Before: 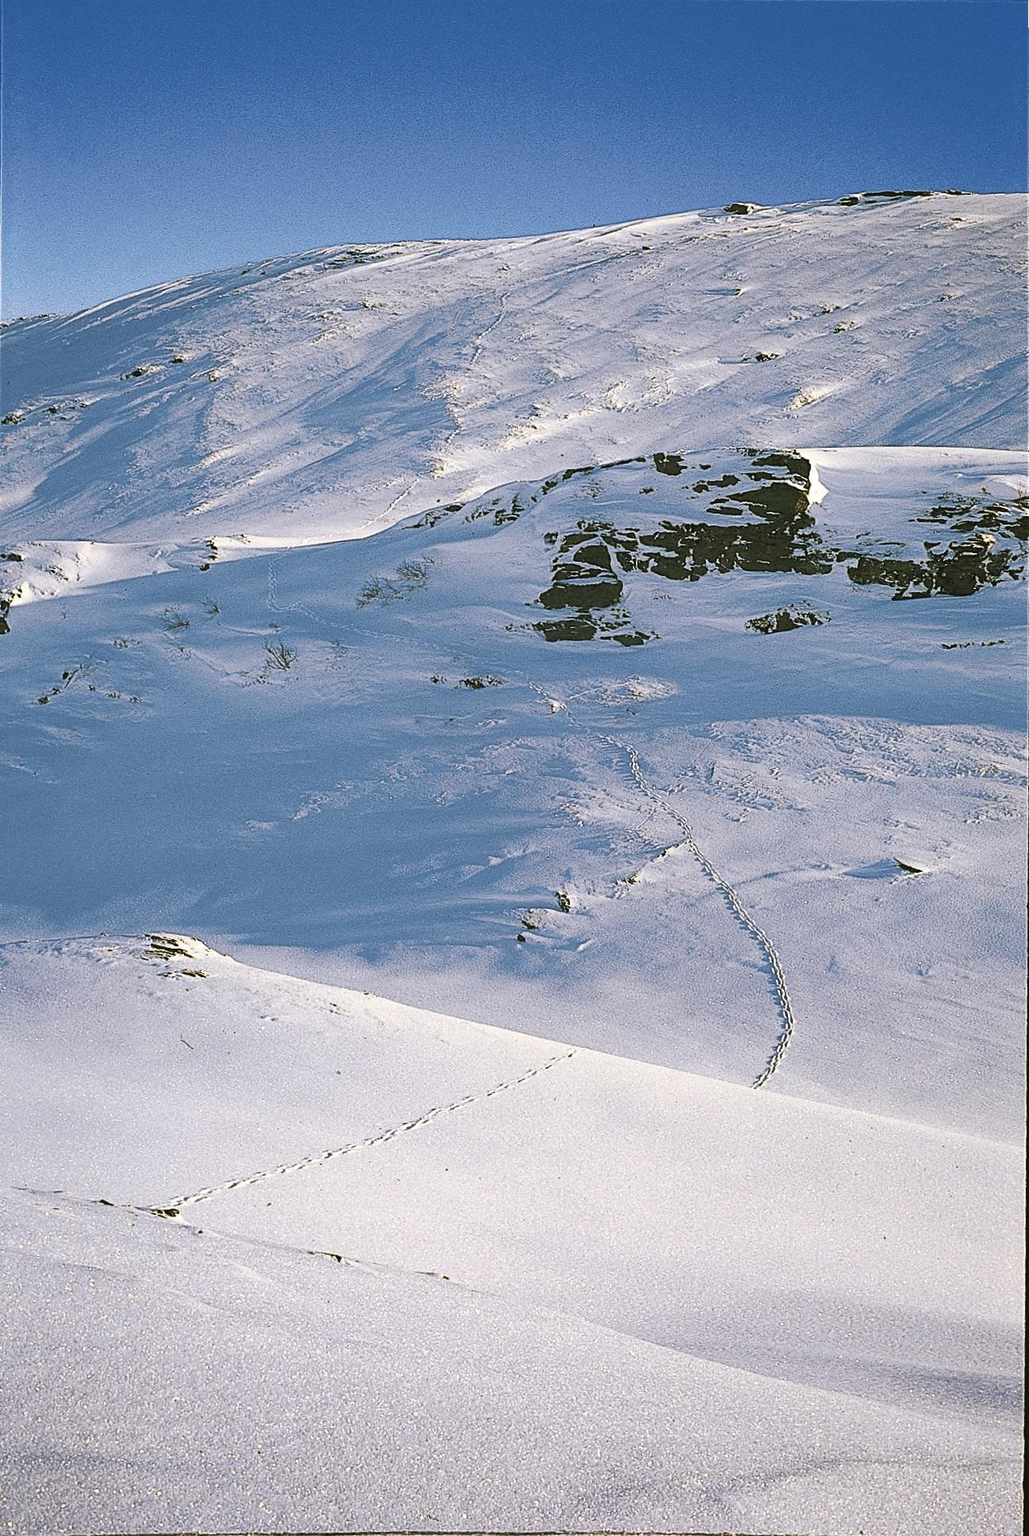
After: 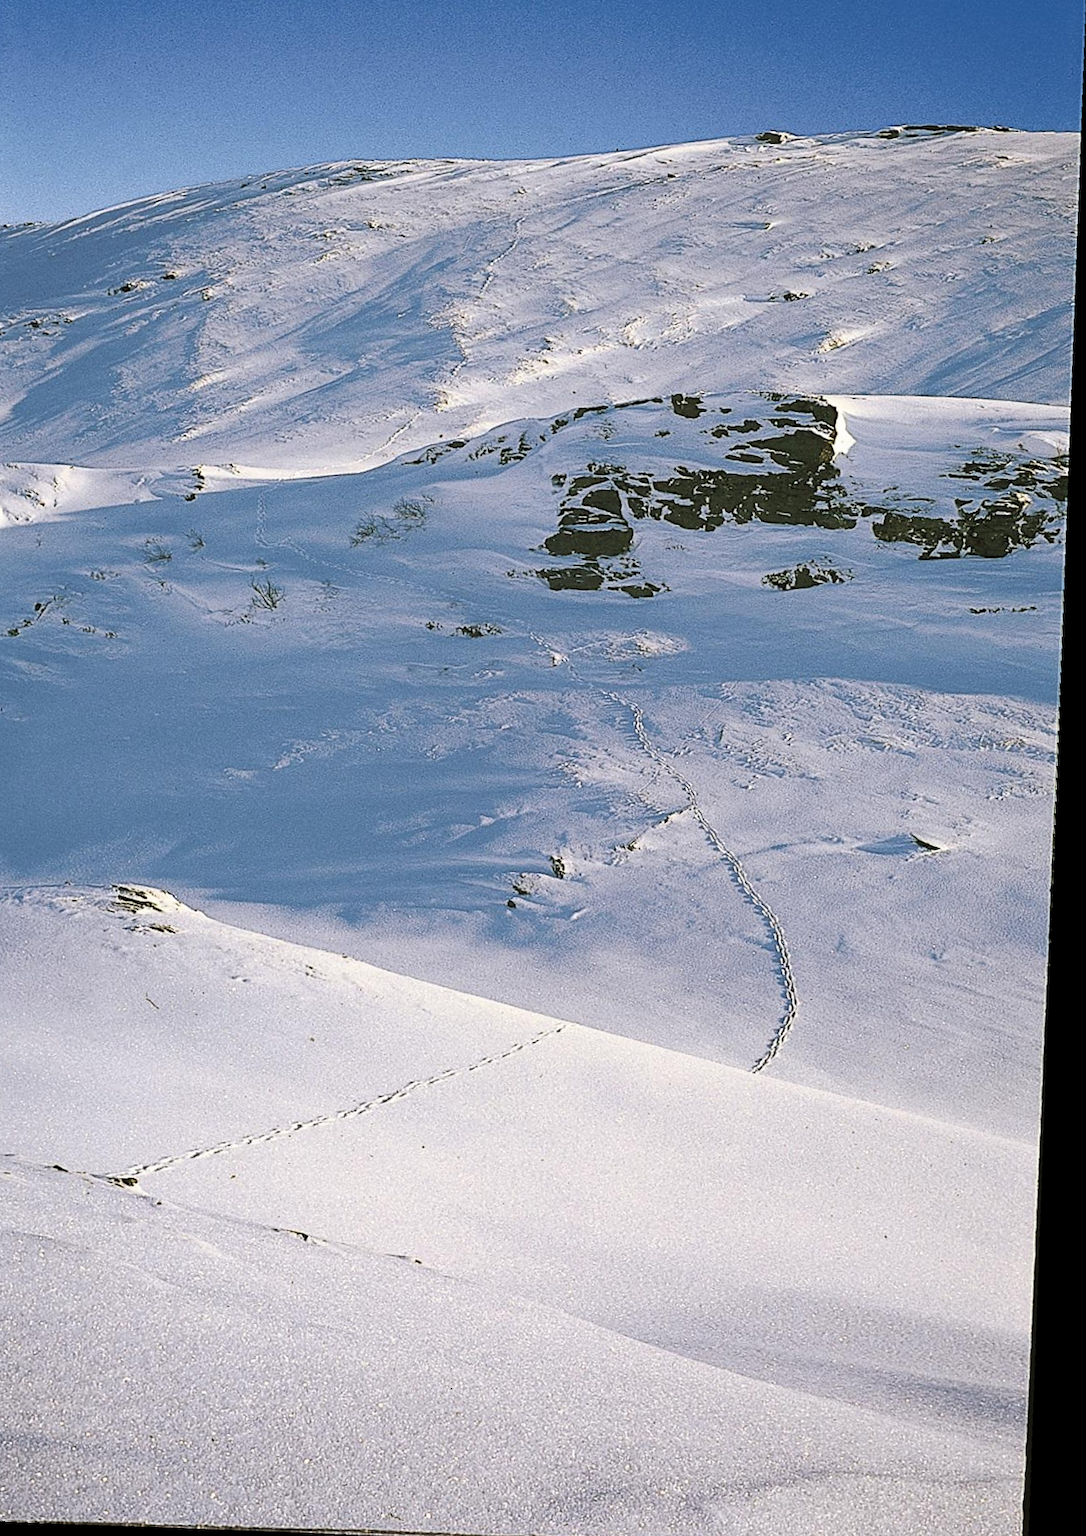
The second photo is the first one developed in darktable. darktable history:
rotate and perspective: rotation 4.1°, automatic cropping off
crop and rotate: angle 1.96°, left 5.673%, top 5.673%
